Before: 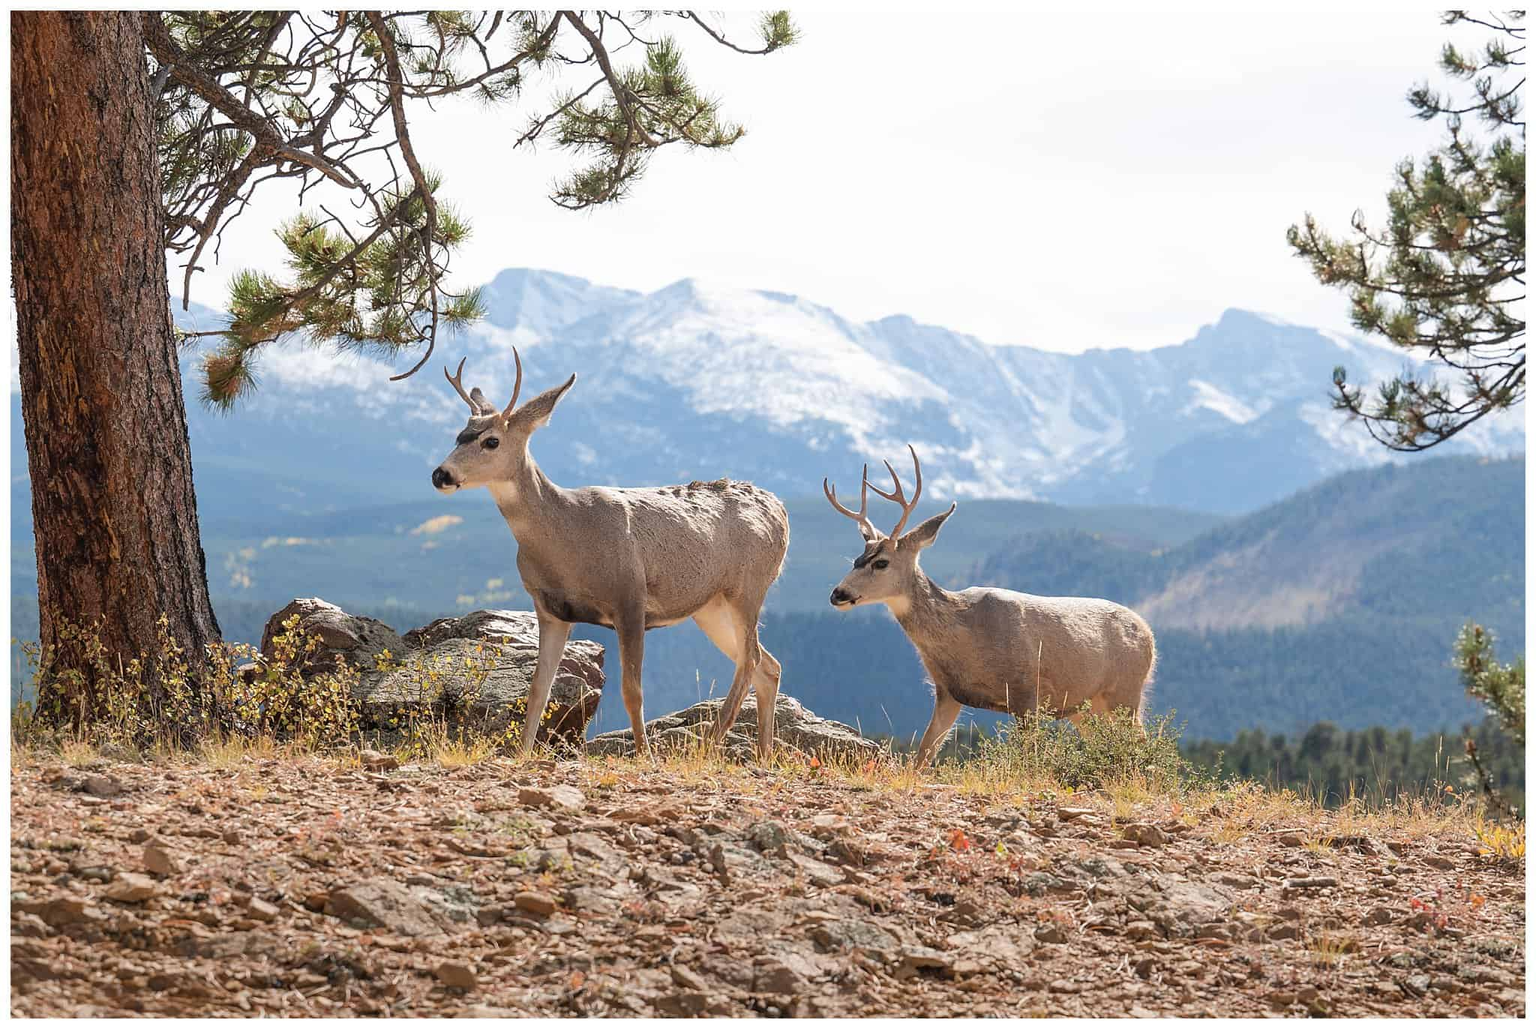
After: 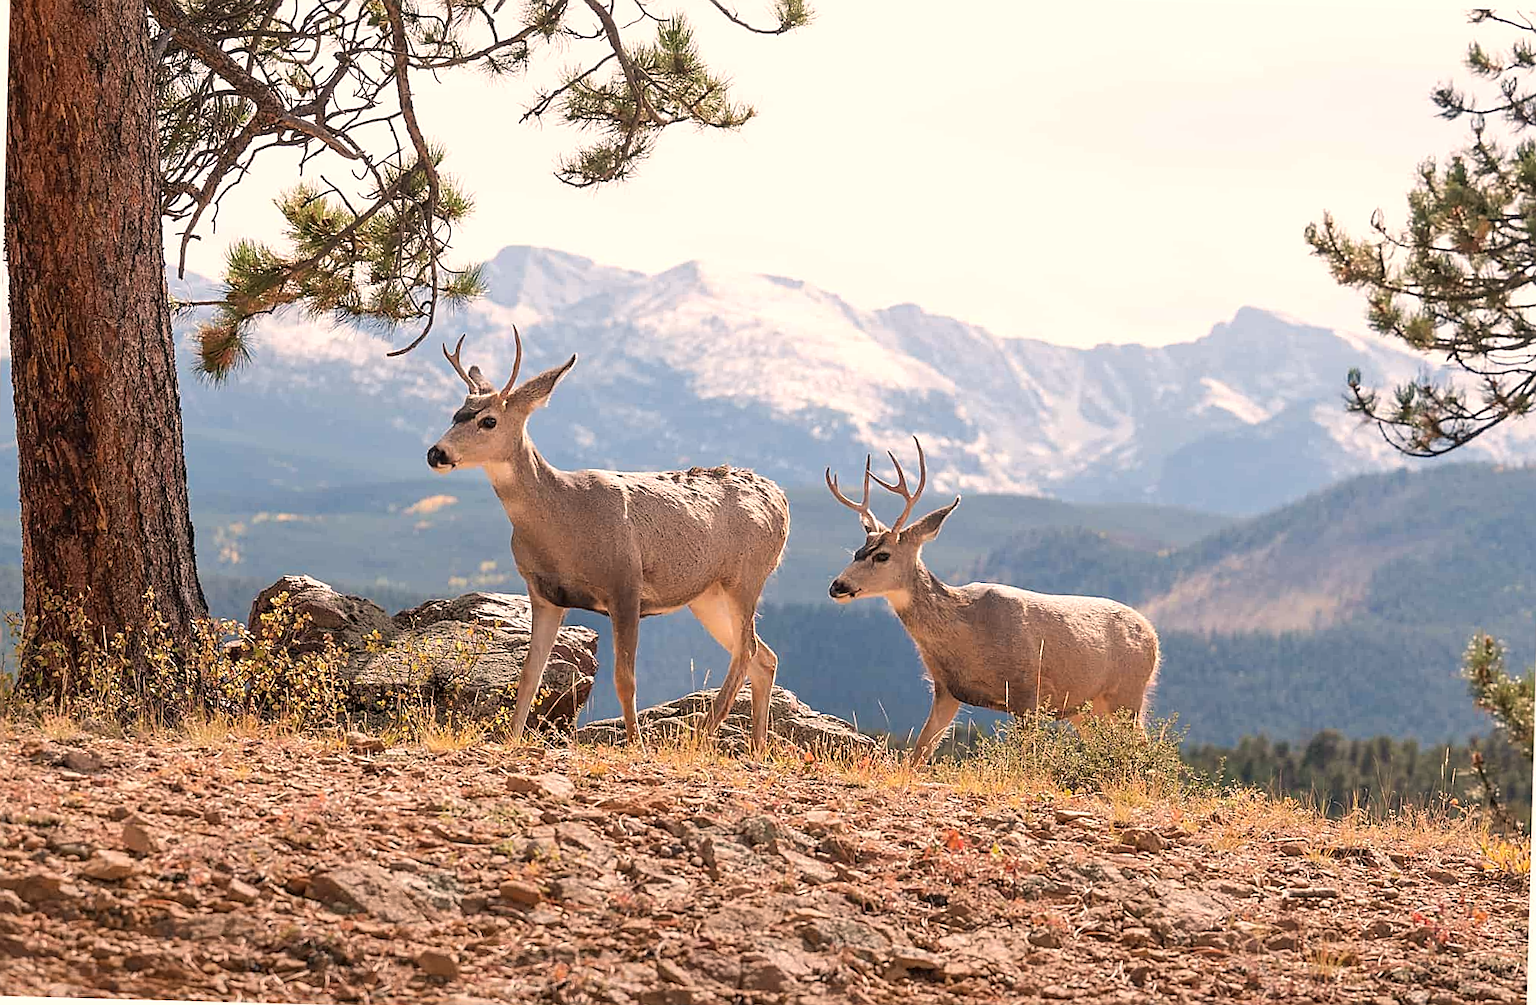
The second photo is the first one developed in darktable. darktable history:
rotate and perspective: rotation 1.57°, crop left 0.018, crop right 0.982, crop top 0.039, crop bottom 0.961
sharpen: on, module defaults
white balance: red 1.127, blue 0.943
